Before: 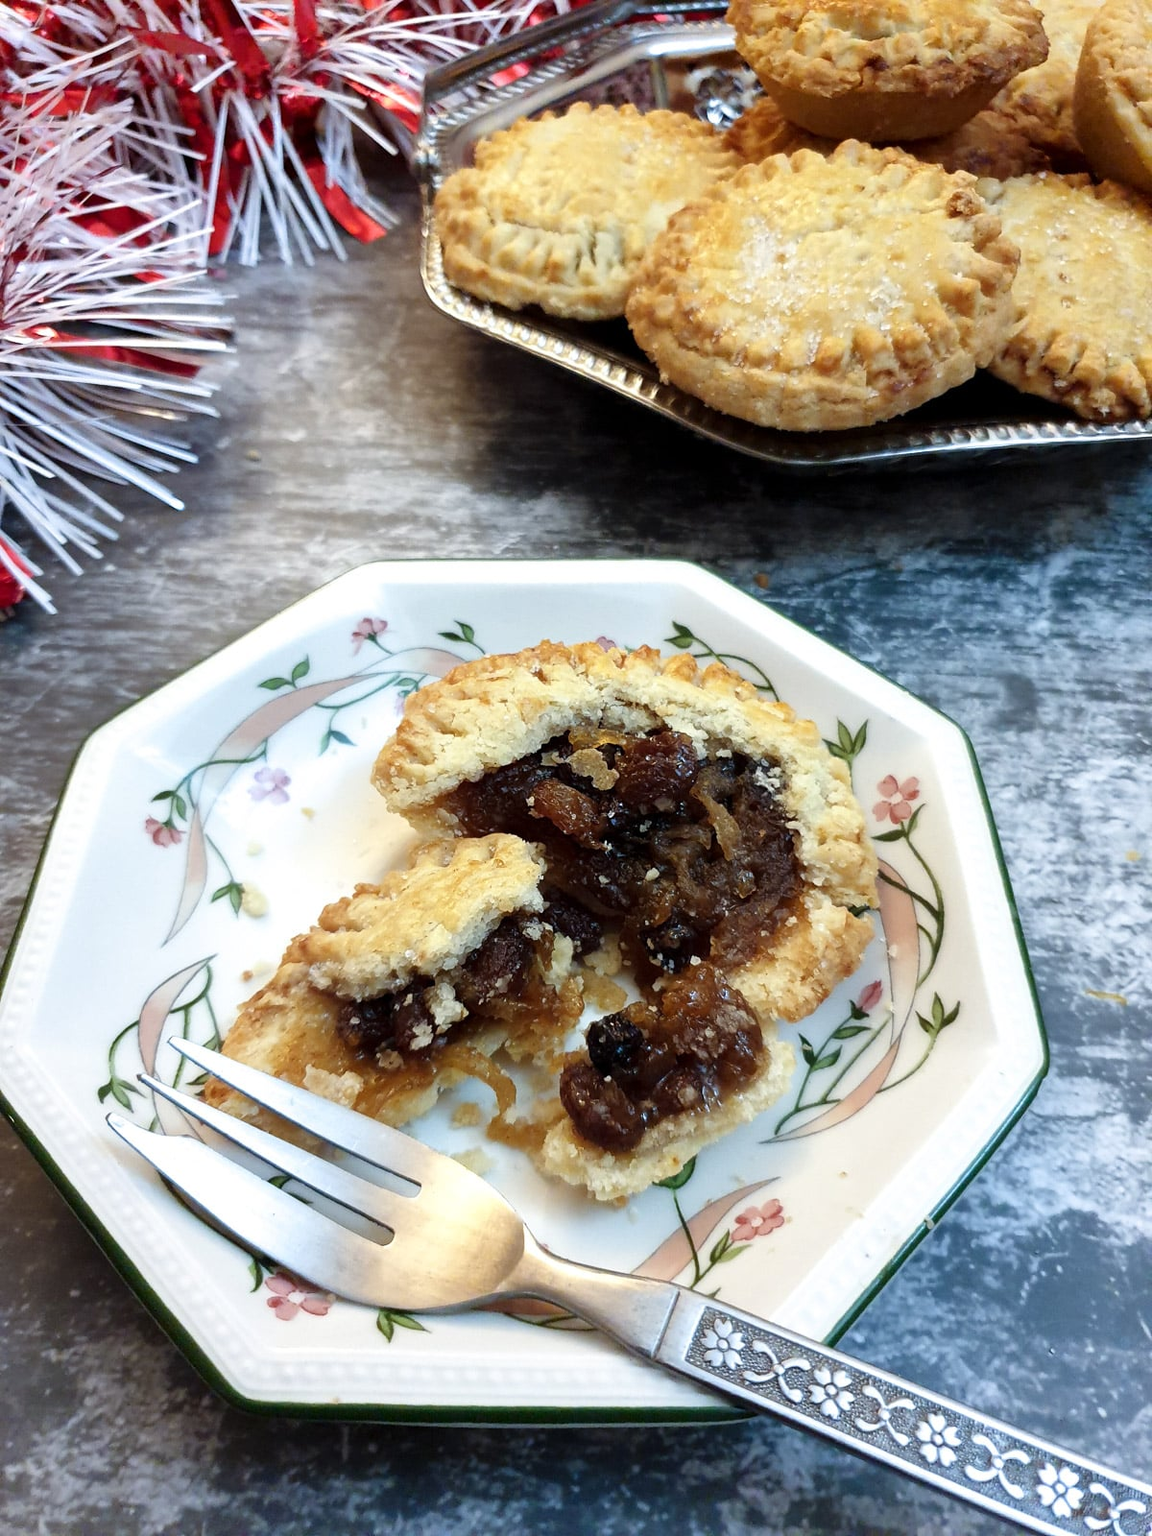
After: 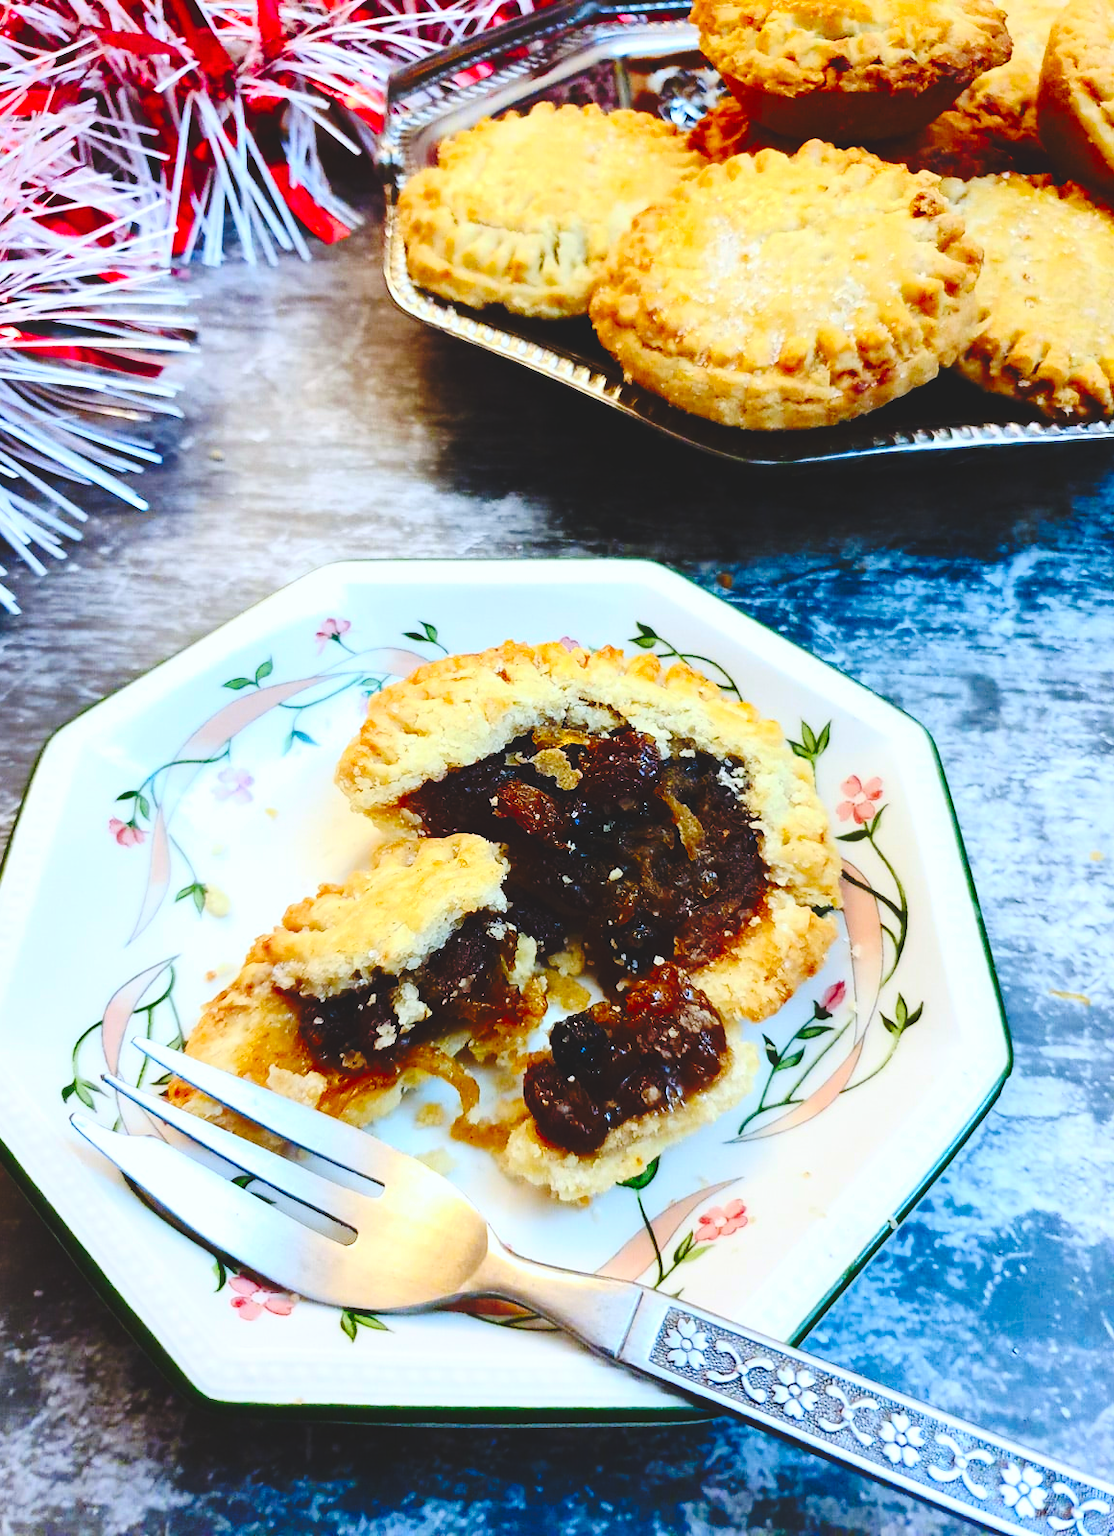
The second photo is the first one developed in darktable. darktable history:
crop and rotate: left 3.238%
white balance: red 0.98, blue 1.034
contrast brightness saturation: contrast 0.26, brightness 0.02, saturation 0.87
base curve: curves: ch0 [(0, 0.024) (0.055, 0.065) (0.121, 0.166) (0.236, 0.319) (0.693, 0.726) (1, 1)], preserve colors none
